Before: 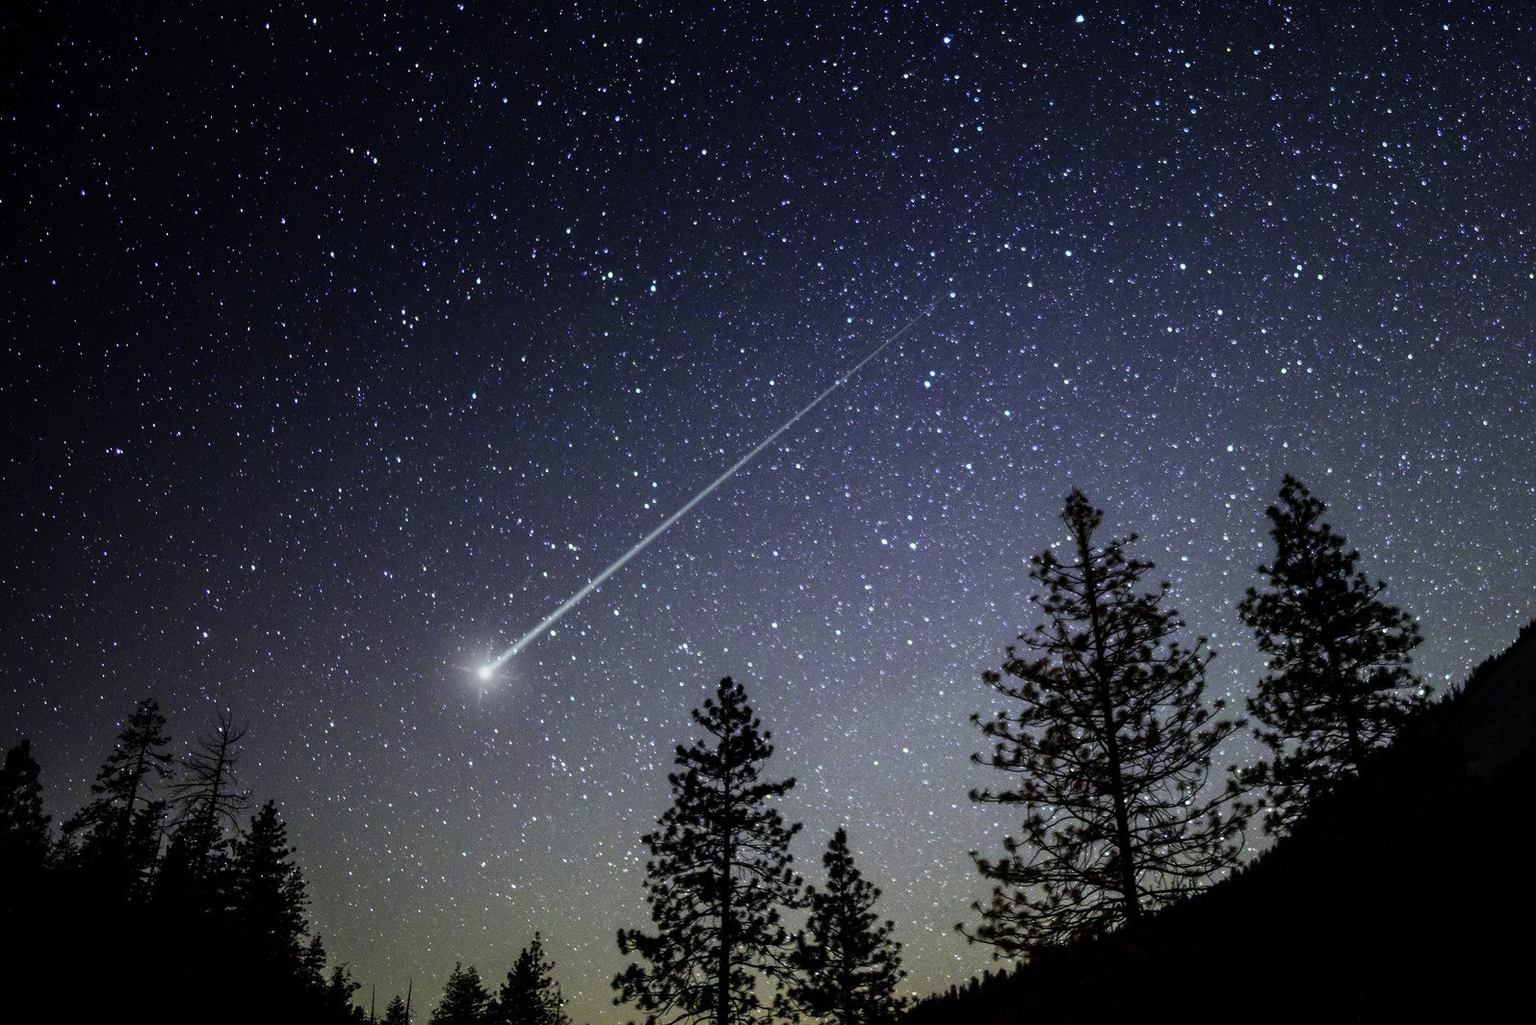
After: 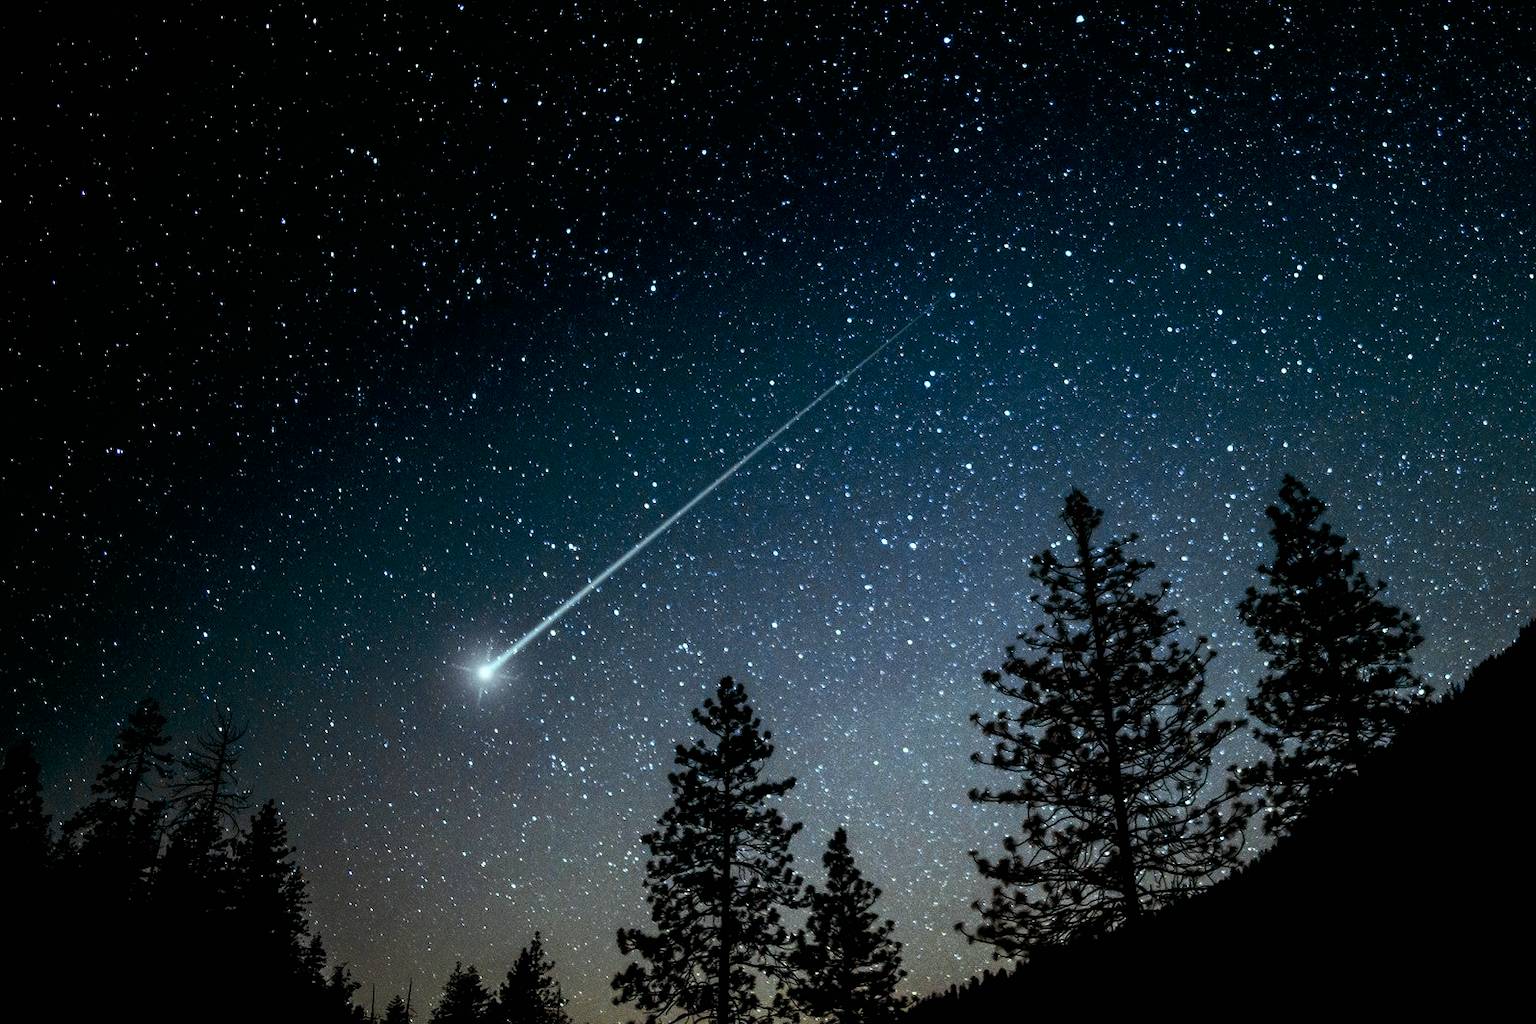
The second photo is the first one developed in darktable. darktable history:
color look up table: target L [88.56, 79.23, 67.41, 64.98, 51.47, 34.05, 198.16, 92.87, 90.31, 75.92, 72.6, 79.91, 64.22, 63.9, 63.77, 65.76, 54.19, 46.92, 49.72, 45.99, 35.88, 29.41, 85.87, 80.45, 80.4, 74.72, 53.17, 49.12, 49.66, 52.49, 44.62, 33.33, 26.6, 23.32, 23.91, 20.75, 17.67, 13.74, 11.53, 10.37, 81.47, 82.08, 81.11, 81.32, 81.32, 72.46, 66.29, 52.6, 45.04], target a [-9.023, -6.762, -17.91, -47.12, -39.51, -11, 0, -0.001, -9.677, 12.08, 11.6, -2.538, 35.97, 26.69, 15.95, -4.721, 36.41, 43.74, 41.02, 40.46, 35.56, 11.34, -9.62, -2.844, -6.696, -6.245, 0.883, 36.85, 21.18, -7.899, -0.645, 5.457, -0.971, 10.55, 10.62, -3.02, -3.873, -3.789, -4.414, -9.623, -8.969, -15.25, -9.604, -12.38, -11.42, -40.2, -27.08, -17.97, -11.81], target b [-3.768, -3.198, 42.22, 16.54, 20.37, 13.63, 0.001, 0.005, -3.476, 61.04, 58.57, -2.038, 52.78, 54.63, 11.96, -2.727, 47.31, 29.2, 5.564, 21.68, 24.18, 10.94, -3.357, -2.778, -3.471, -2.699, -23.27, -4.045, -22.71, -43.88, -1.824, -42.48, -2.115, -9.452, -37.38, -0.792, -2.013, -1.913, -1.031, -1.773, -4.288, -7.886, -5.514, -6.34, -8.586, -9.902, -28.22, -29.3, -24.68], num patches 49
tone curve: curves: ch0 [(0, 0) (0.003, 0) (0.011, 0.001) (0.025, 0.003) (0.044, 0.004) (0.069, 0.007) (0.1, 0.01) (0.136, 0.033) (0.177, 0.082) (0.224, 0.141) (0.277, 0.208) (0.335, 0.282) (0.399, 0.363) (0.468, 0.451) (0.543, 0.545) (0.623, 0.647) (0.709, 0.756) (0.801, 0.87) (0.898, 0.972) (1, 1)], preserve colors none
